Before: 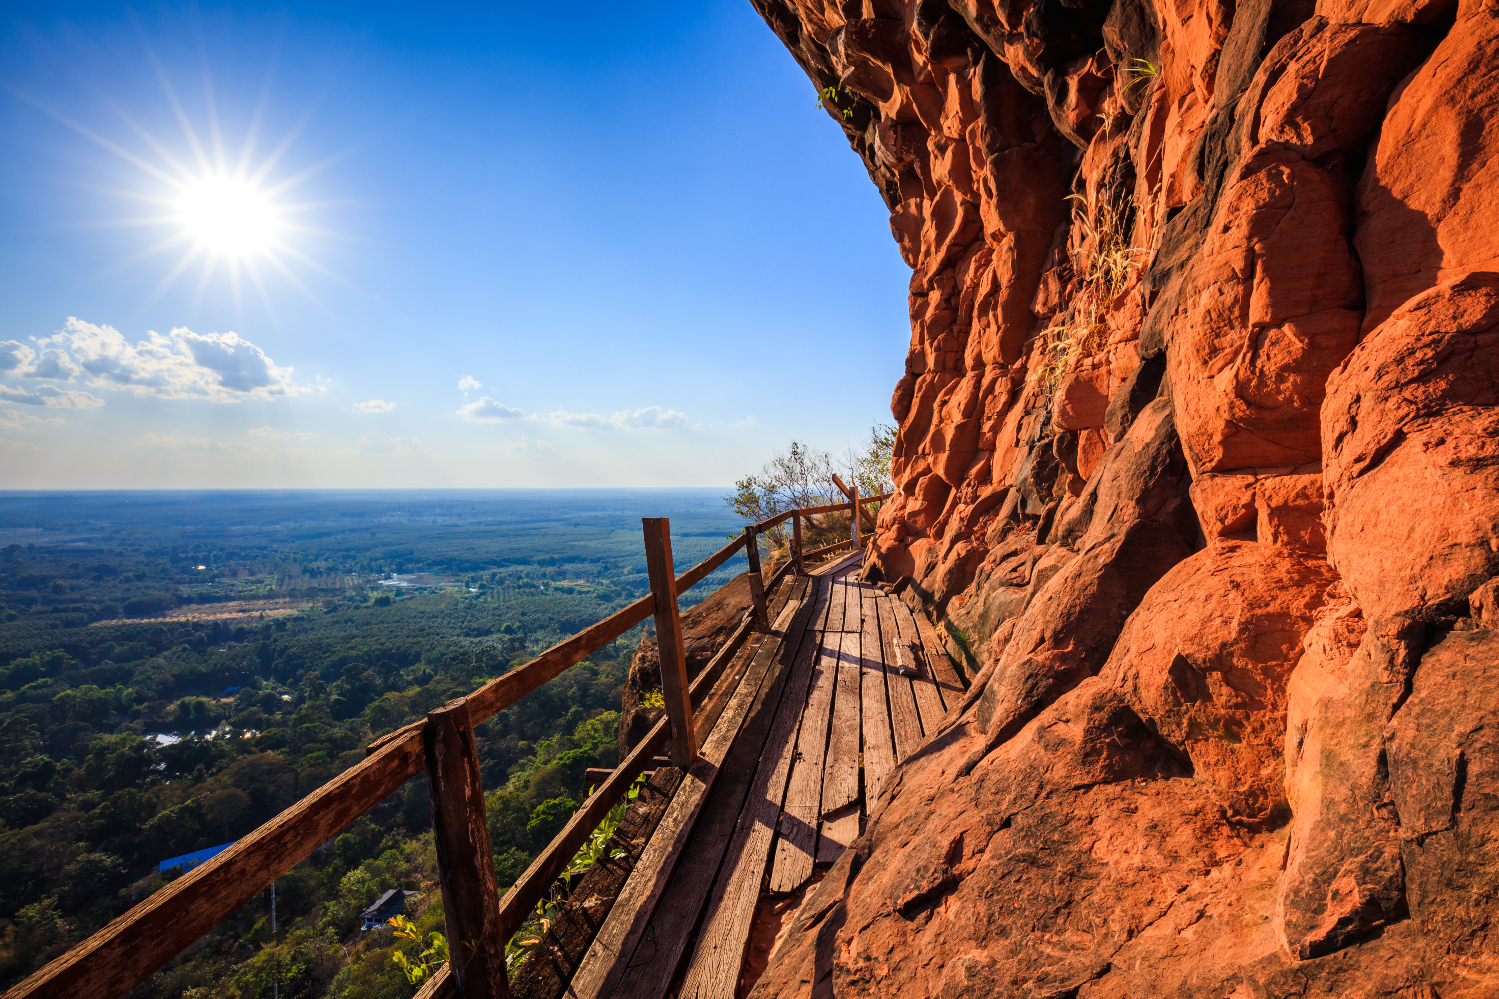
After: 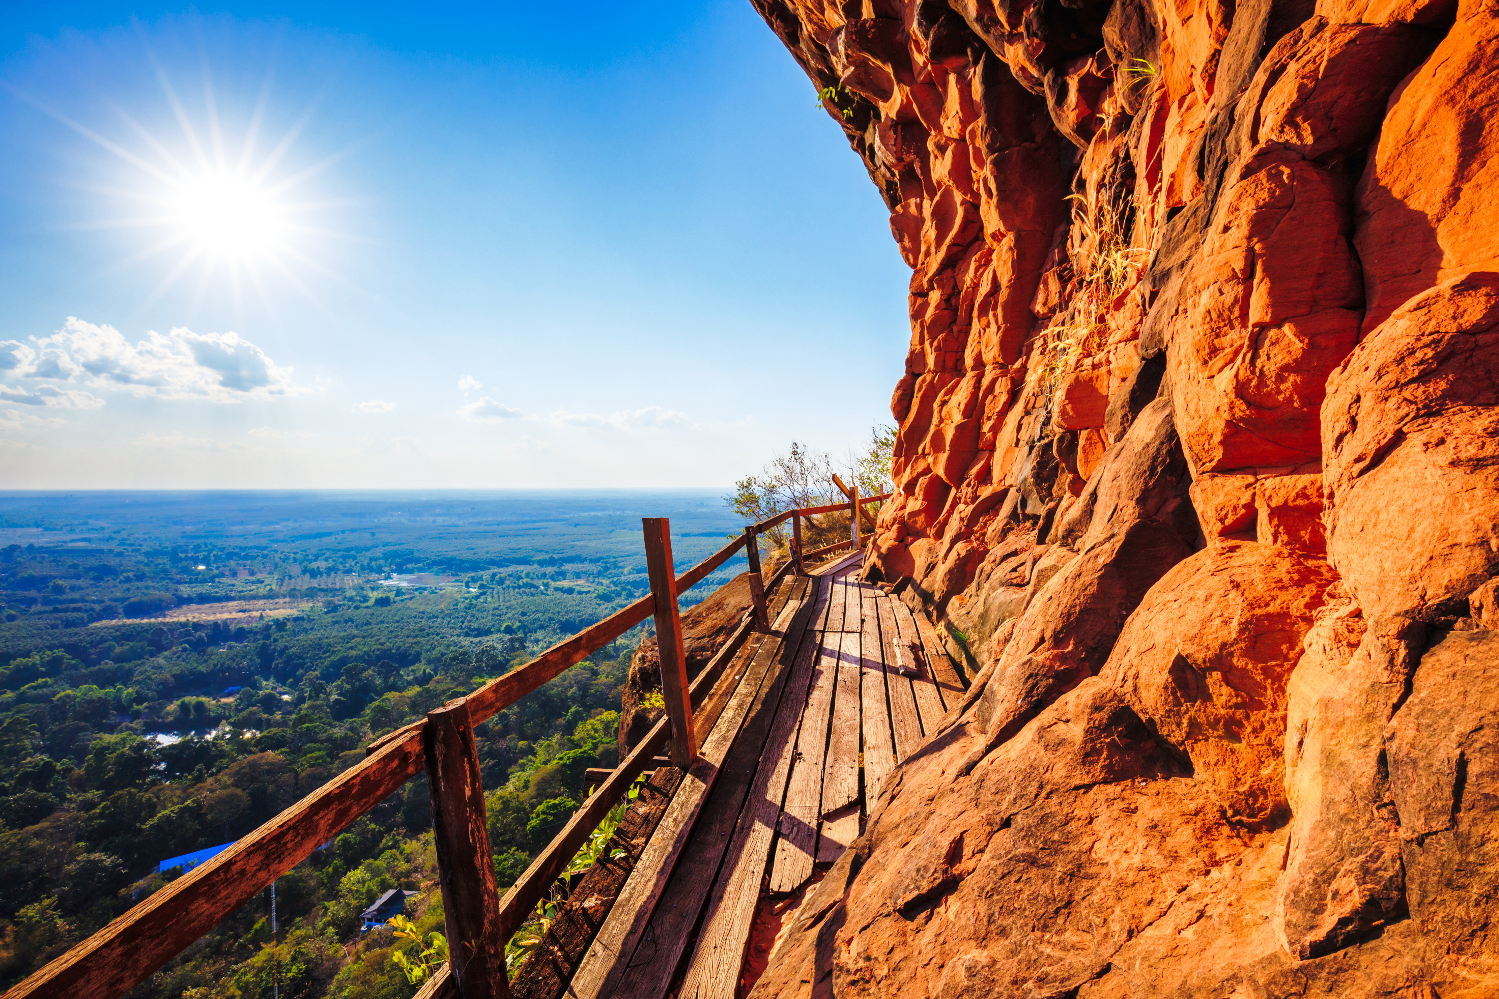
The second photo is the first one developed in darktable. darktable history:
shadows and highlights: on, module defaults
base curve: curves: ch0 [(0, 0) (0.028, 0.03) (0.121, 0.232) (0.46, 0.748) (0.859, 0.968) (1, 1)], preserve colors none
color calibration: illuminant same as pipeline (D50), adaptation XYZ, x 0.346, y 0.357, temperature 5018.38 K
